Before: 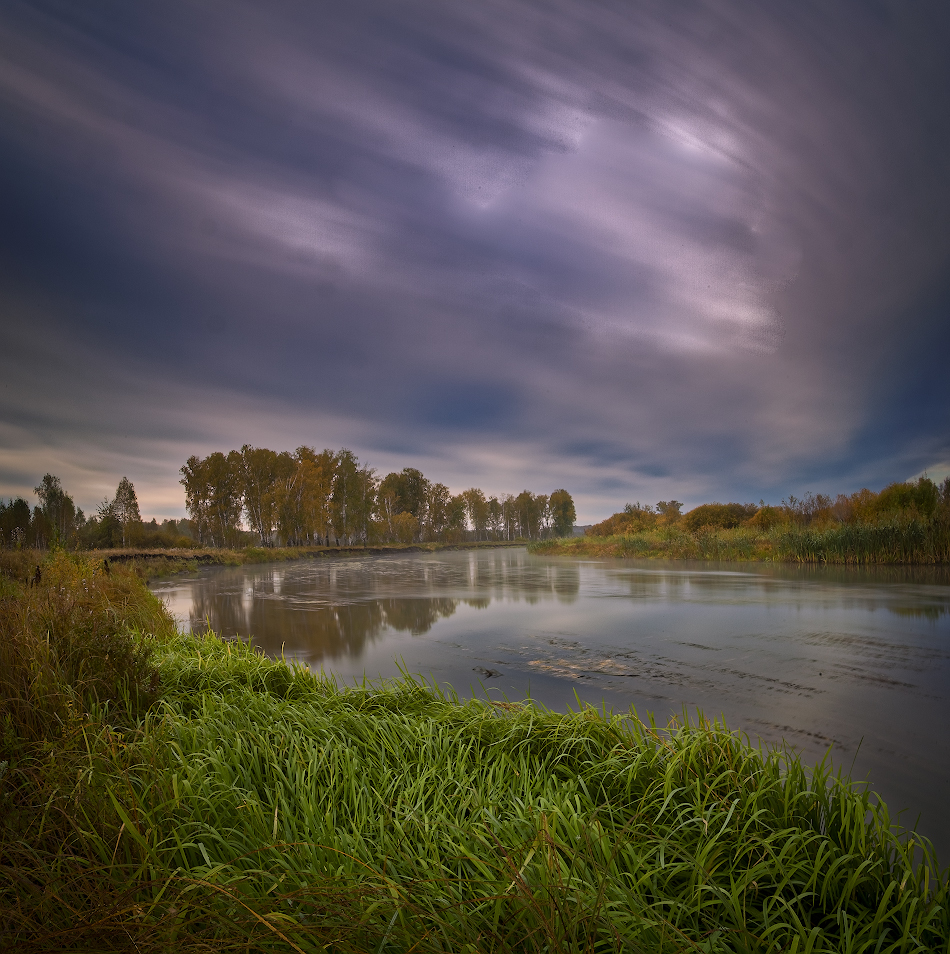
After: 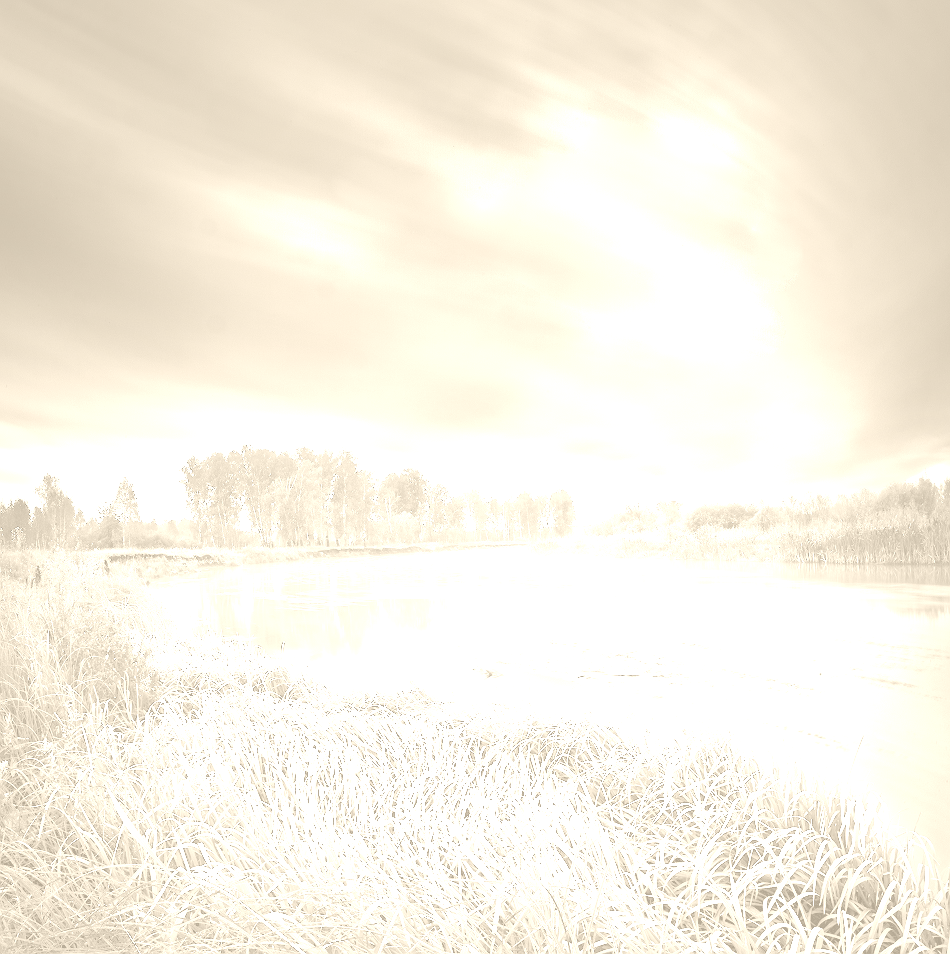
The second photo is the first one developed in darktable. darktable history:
colorize: hue 36°, saturation 71%, lightness 80.79%
exposure: black level correction 0, exposure 0.7 EV, compensate exposure bias true, compensate highlight preservation false
color balance: lift [1, 0.998, 1.001, 1.002], gamma [1, 1.02, 1, 0.98], gain [1, 1.02, 1.003, 0.98]
graduated density: density -3.9 EV
